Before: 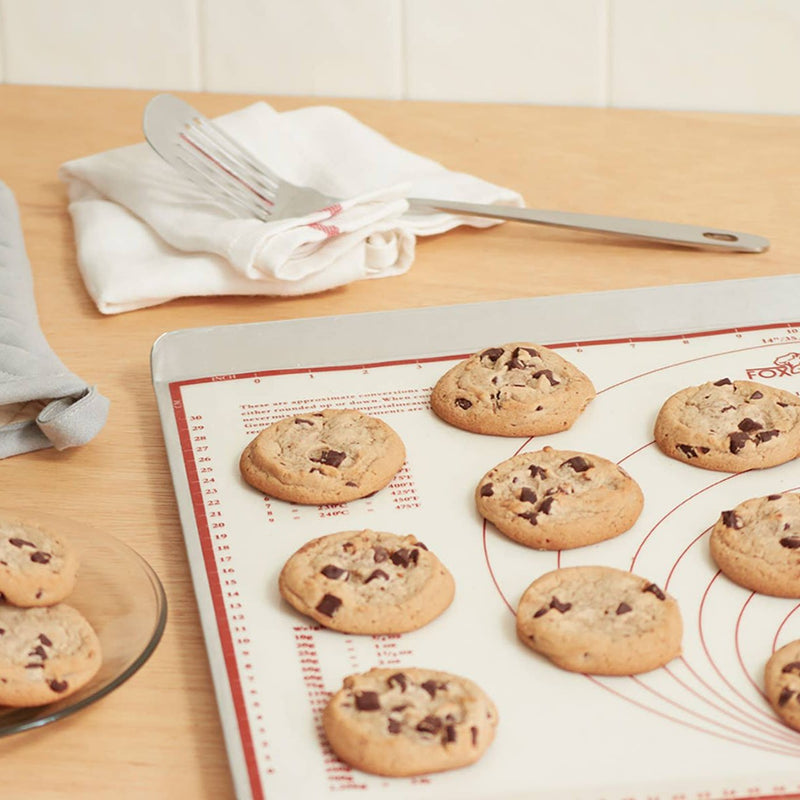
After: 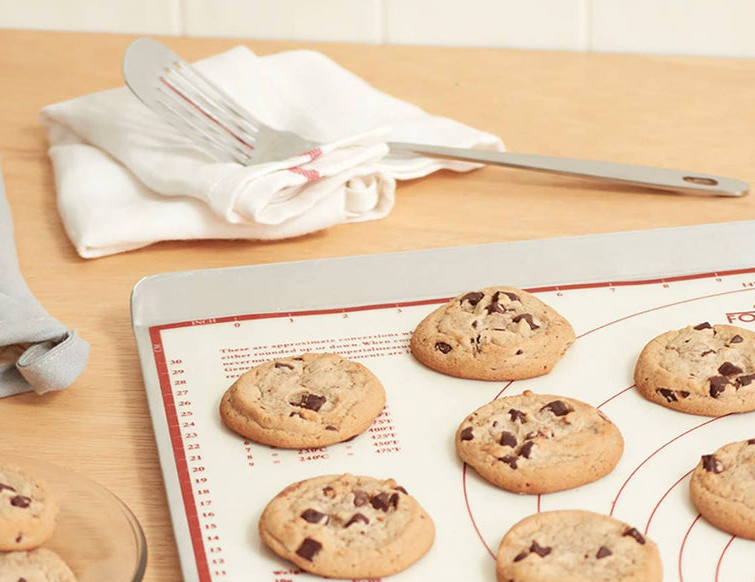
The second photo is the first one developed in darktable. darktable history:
exposure: exposure 0.128 EV, compensate highlight preservation false
crop: left 2.595%, top 7.053%, right 3.021%, bottom 20.194%
